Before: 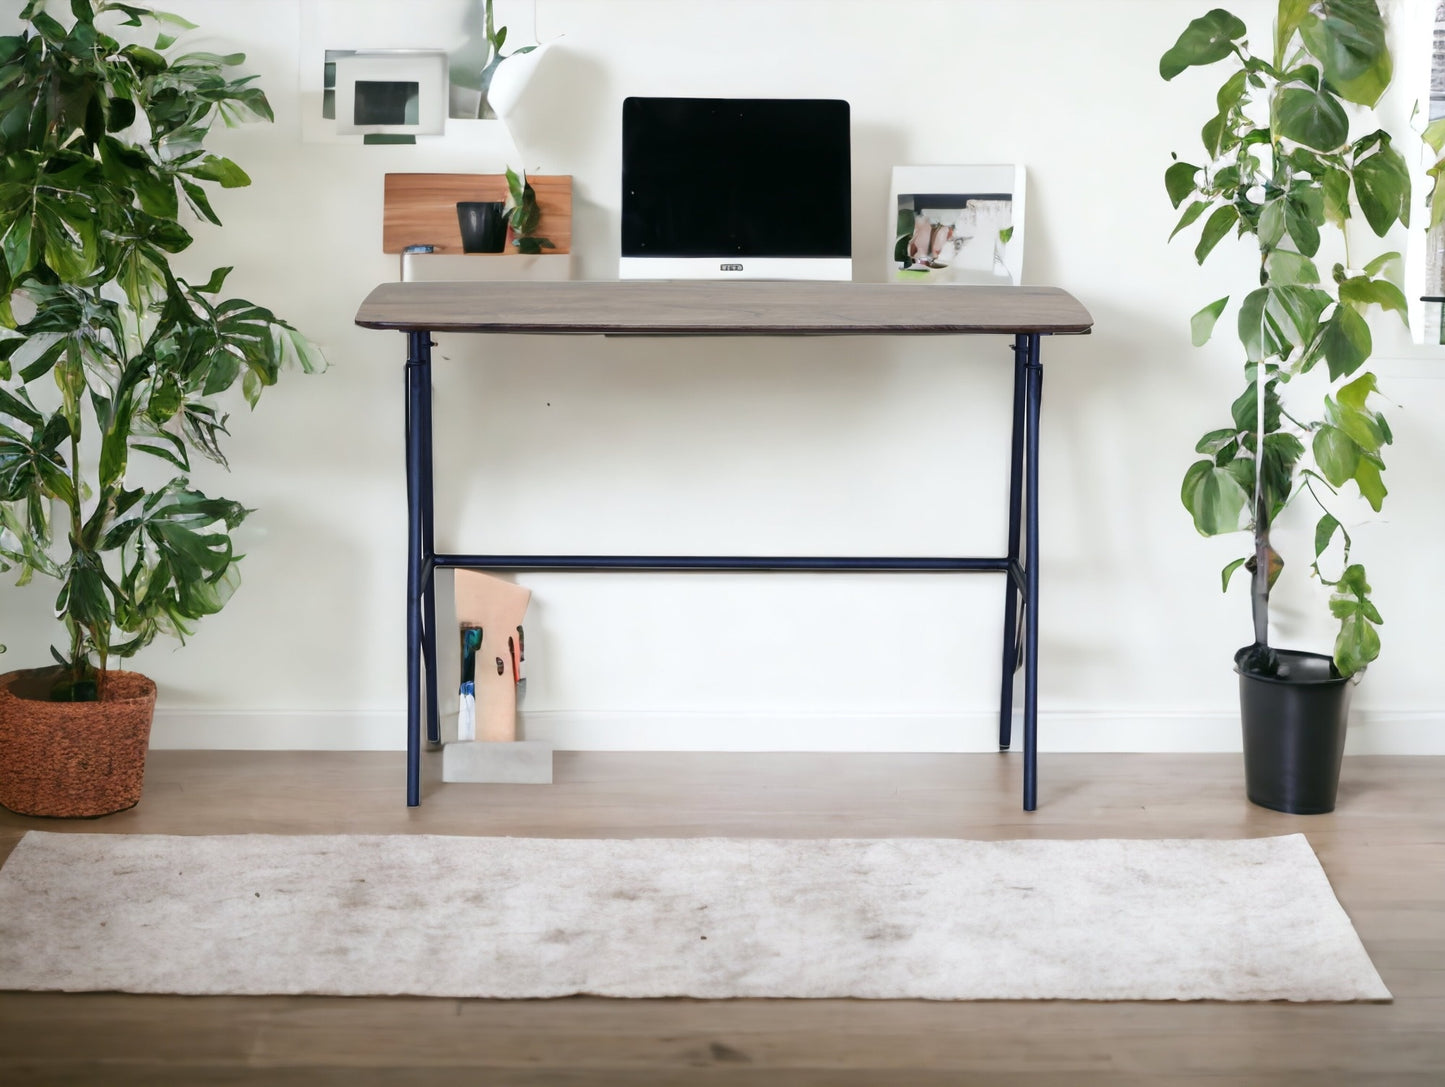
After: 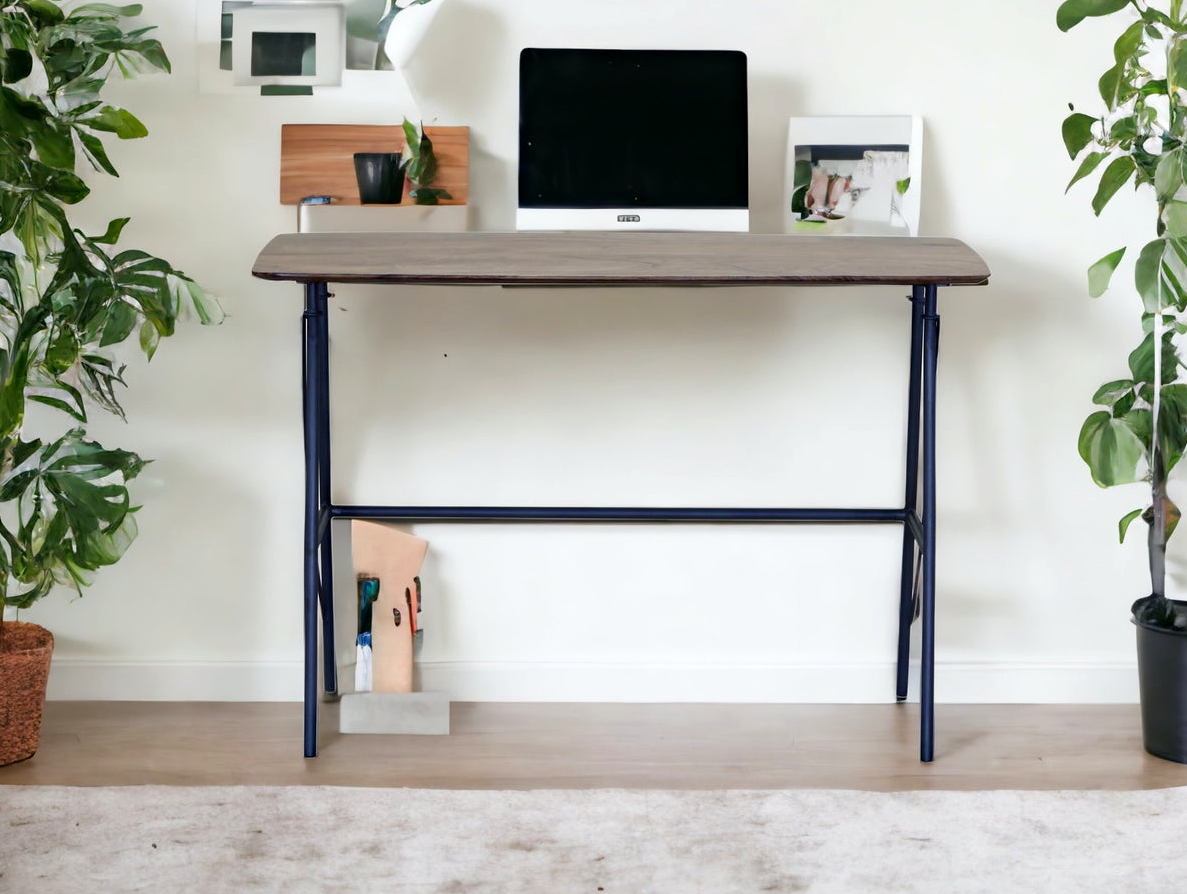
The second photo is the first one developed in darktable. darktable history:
crop and rotate: left 7.196%, top 4.574%, right 10.605%, bottom 13.178%
haze removal: compatibility mode true, adaptive false
